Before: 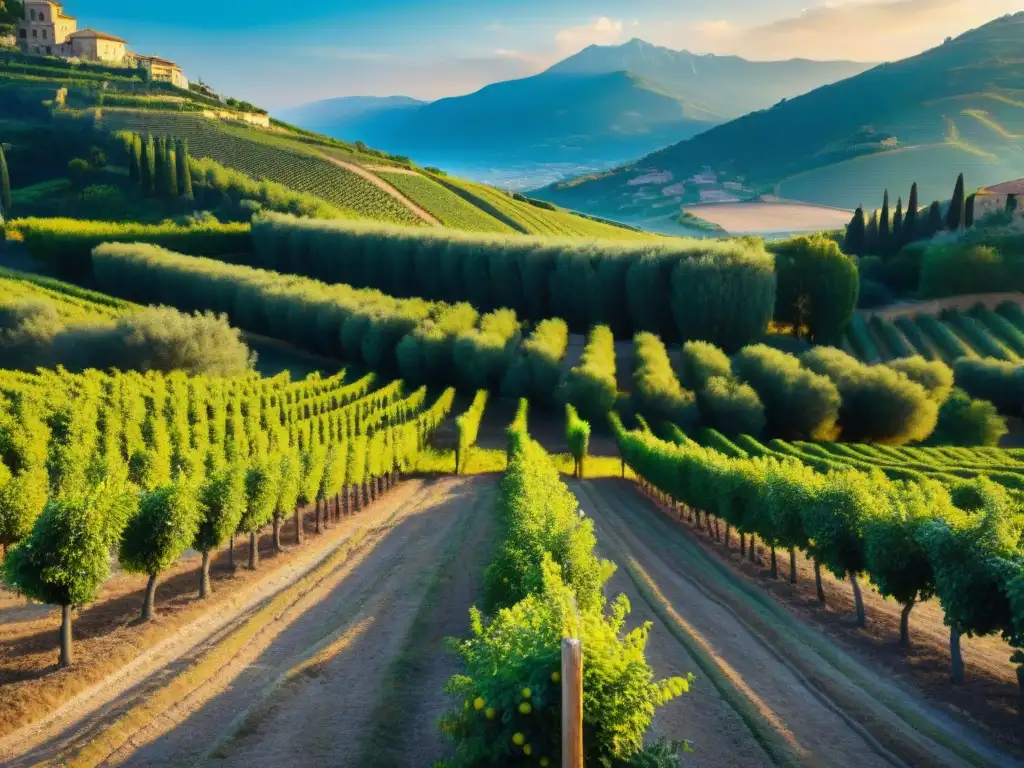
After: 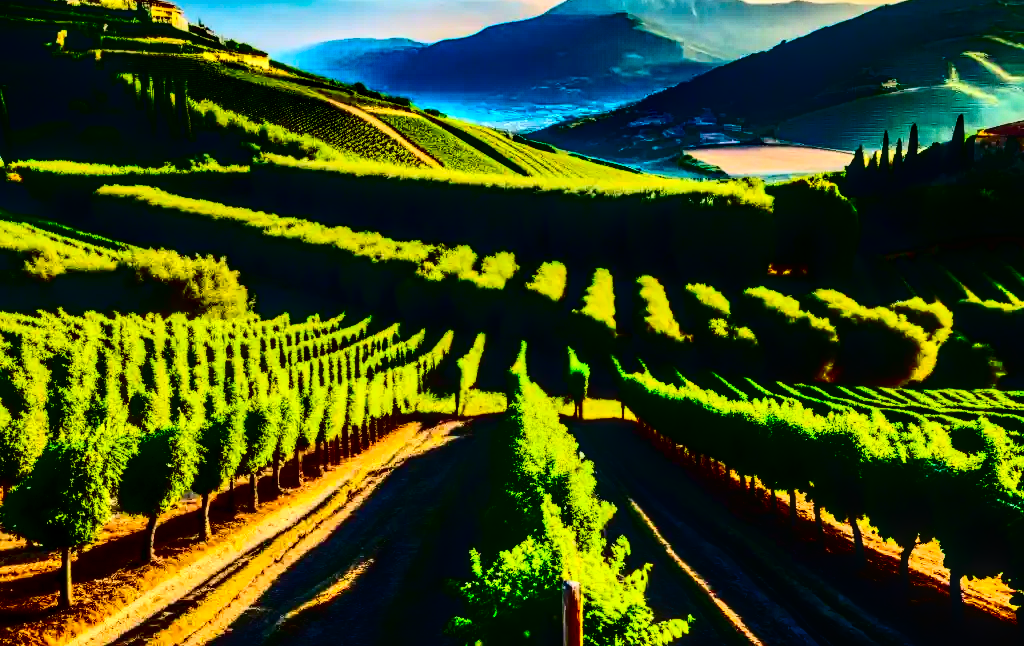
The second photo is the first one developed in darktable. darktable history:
local contrast: detail 152%
crop: top 7.613%, bottom 8.172%
haze removal: compatibility mode true, adaptive false
shadows and highlights: low approximation 0.01, soften with gaussian
contrast brightness saturation: contrast 0.789, brightness -0.981, saturation 0.998
